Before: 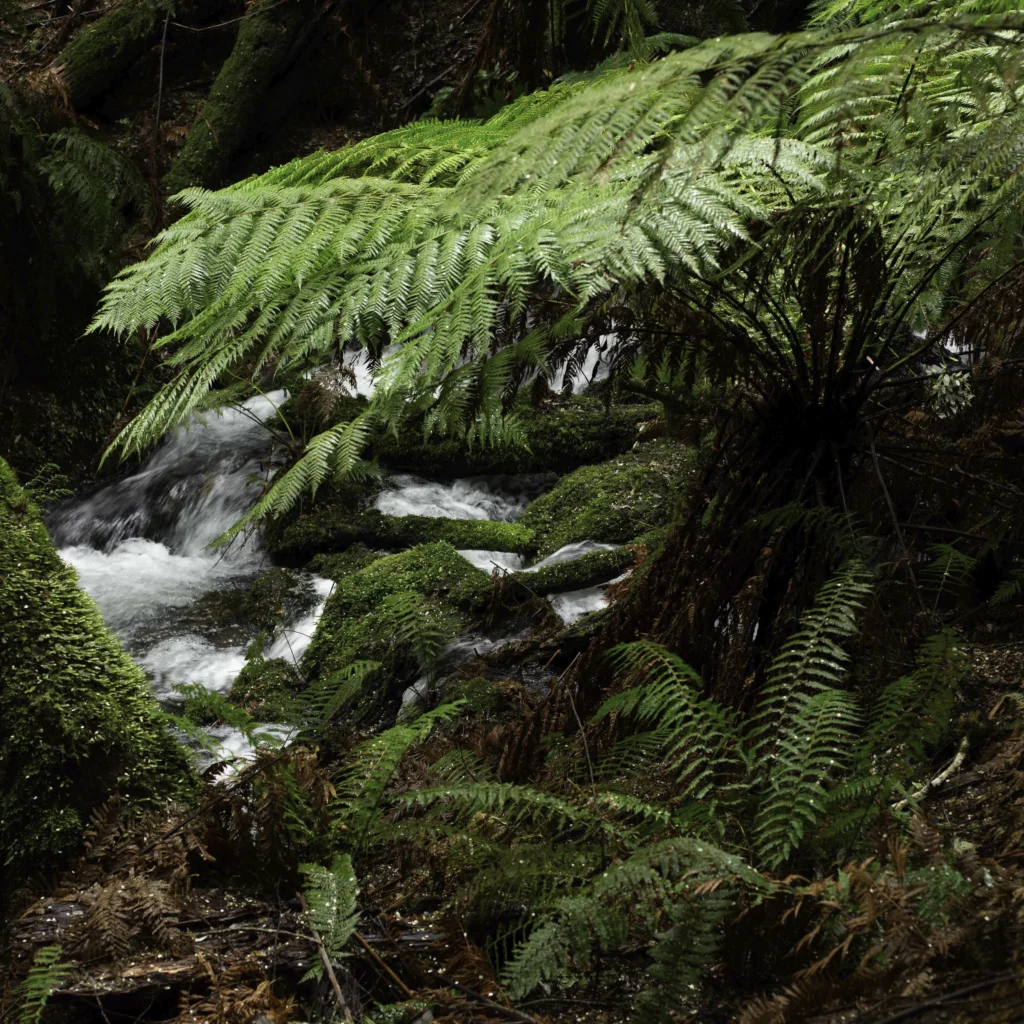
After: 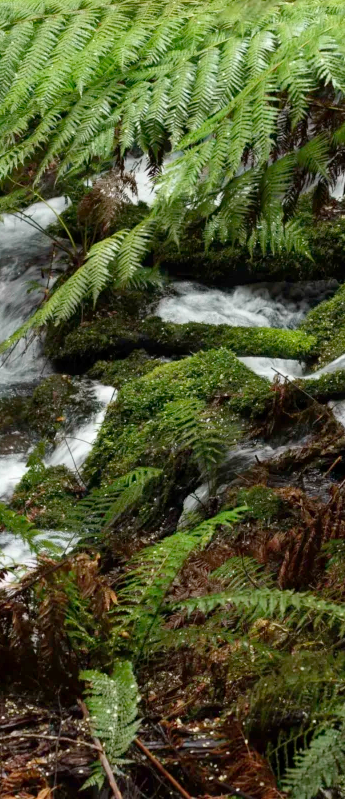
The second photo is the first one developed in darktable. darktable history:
crop and rotate: left 21.455%, top 18.902%, right 44.853%, bottom 2.996%
shadows and highlights: shadows 31.99, highlights -33.03, soften with gaussian
